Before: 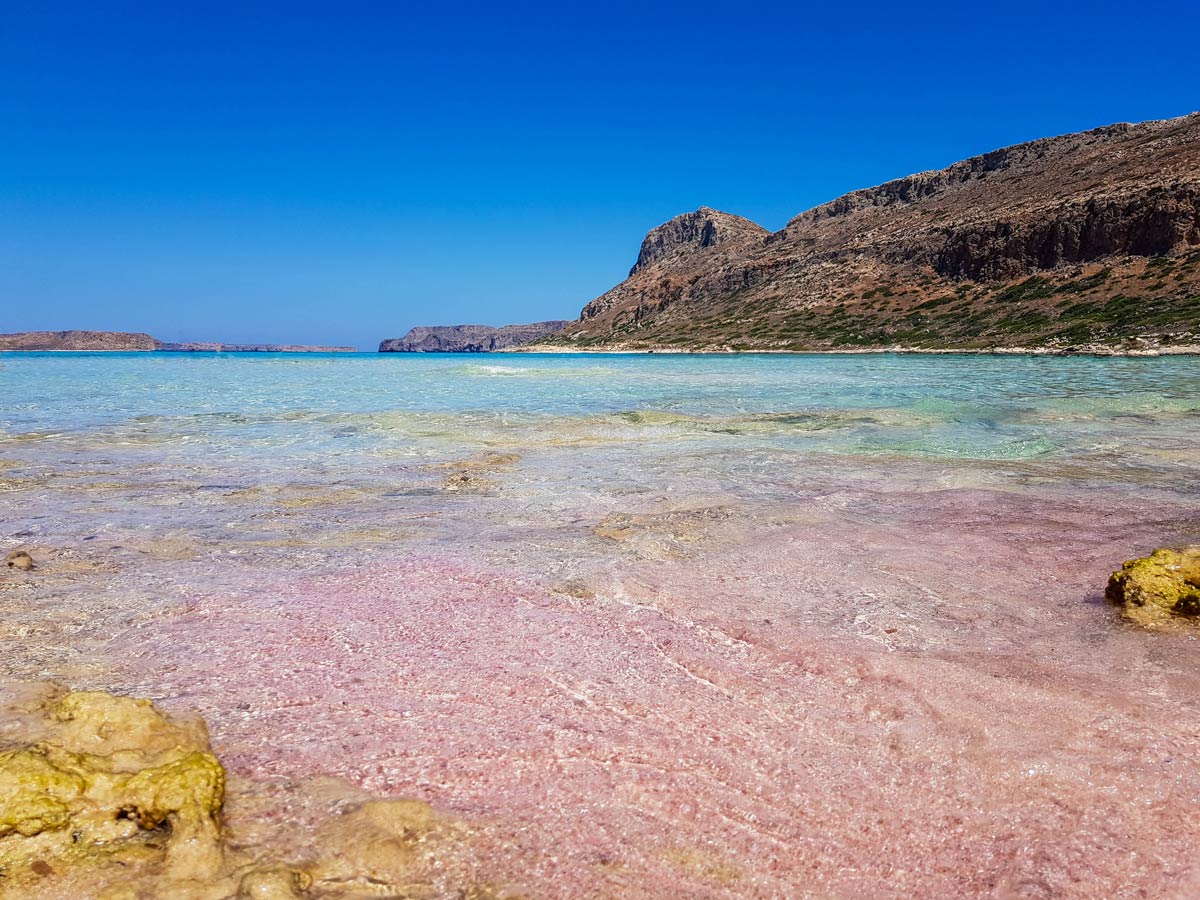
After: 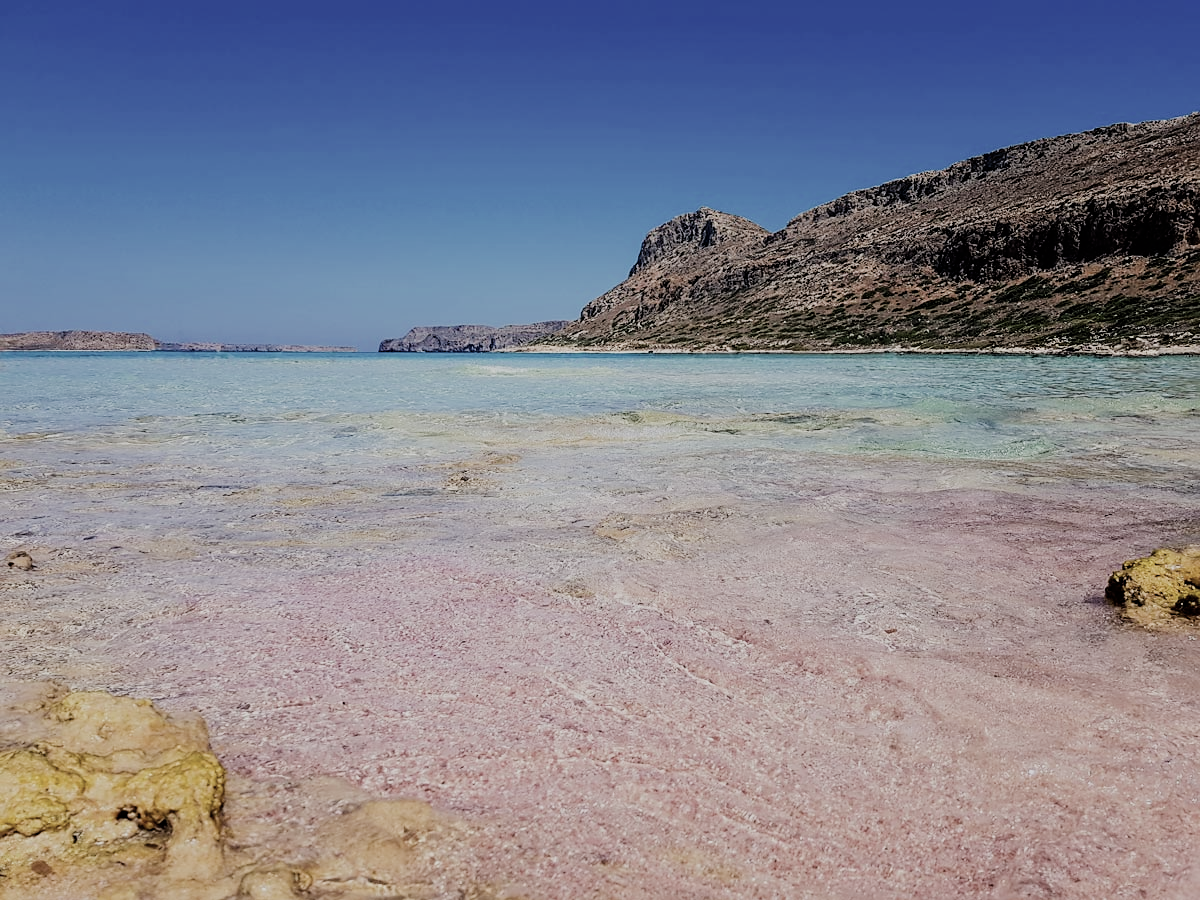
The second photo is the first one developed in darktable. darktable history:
contrast brightness saturation: contrast 0.098, saturation -0.296
sharpen: radius 1.833, amount 0.397, threshold 1.461
filmic rgb: black relative exposure -6.14 EV, white relative exposure 6.97 EV, hardness 2.28
